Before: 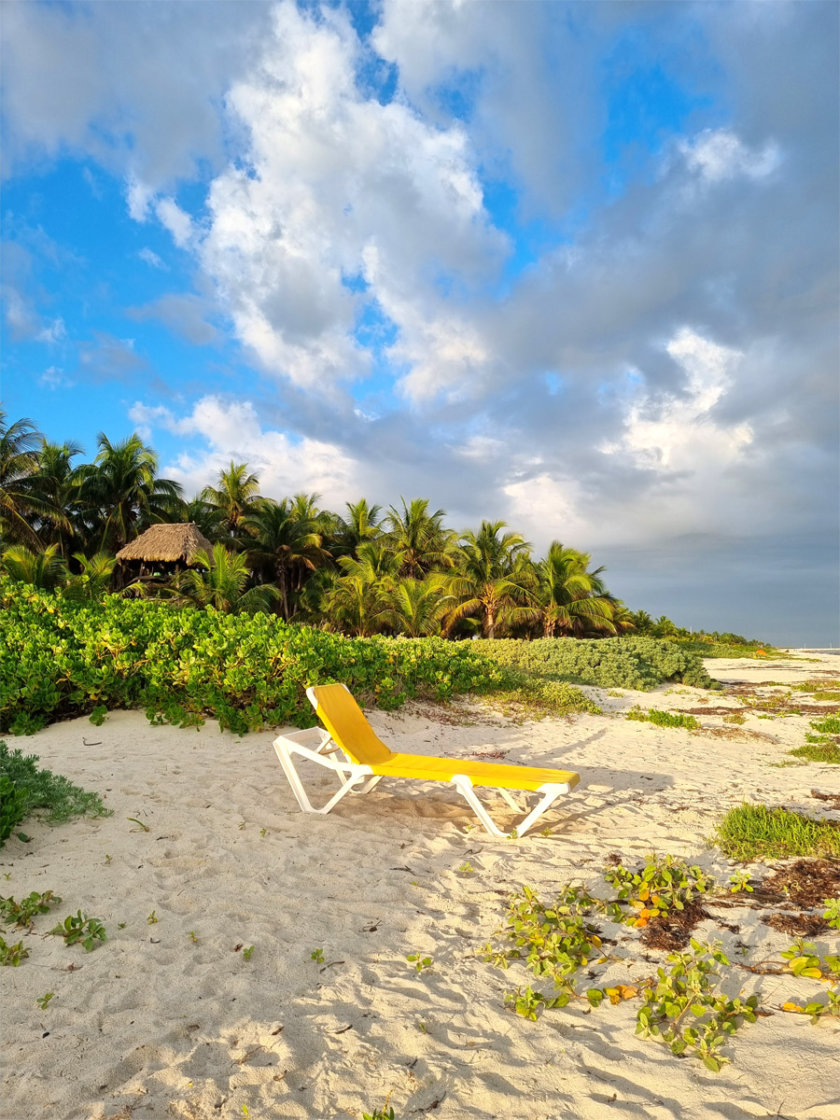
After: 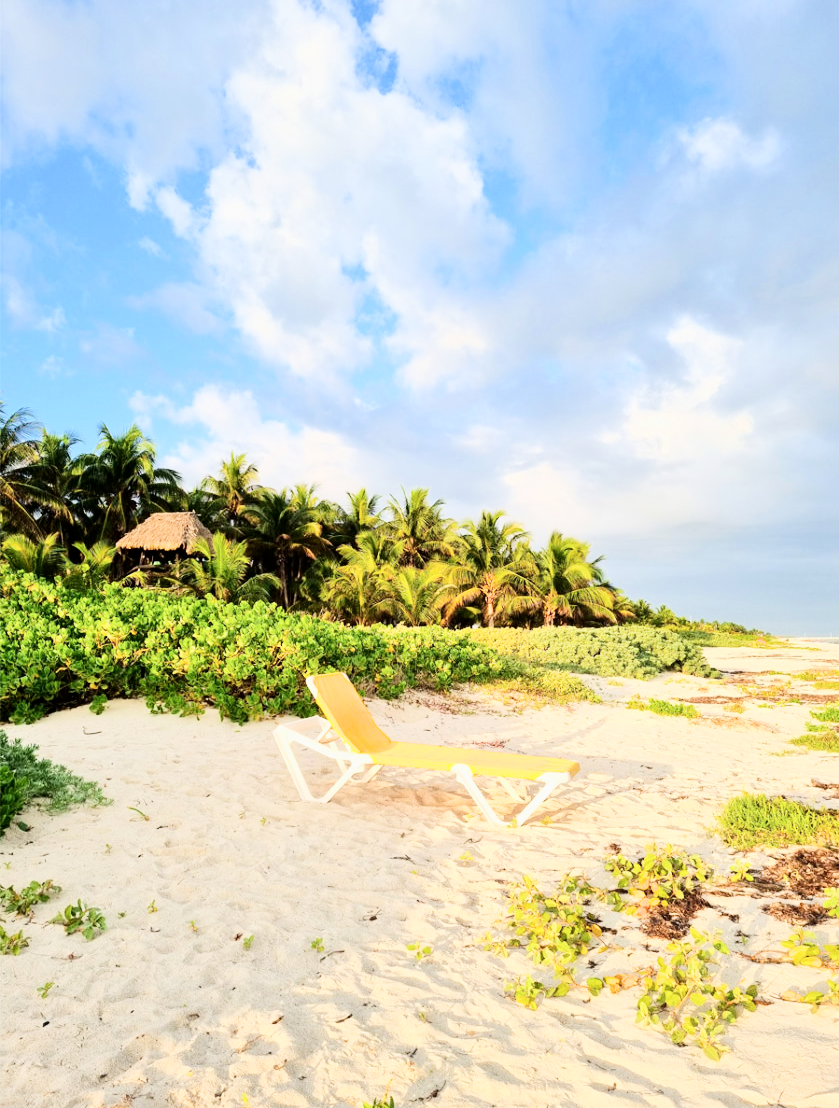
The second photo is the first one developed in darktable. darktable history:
contrast brightness saturation: contrast 0.22
crop: top 1.049%, right 0.001%
filmic rgb: black relative exposure -7.65 EV, white relative exposure 4.56 EV, hardness 3.61, contrast 1.106
exposure: exposure 1.223 EV, compensate highlight preservation false
